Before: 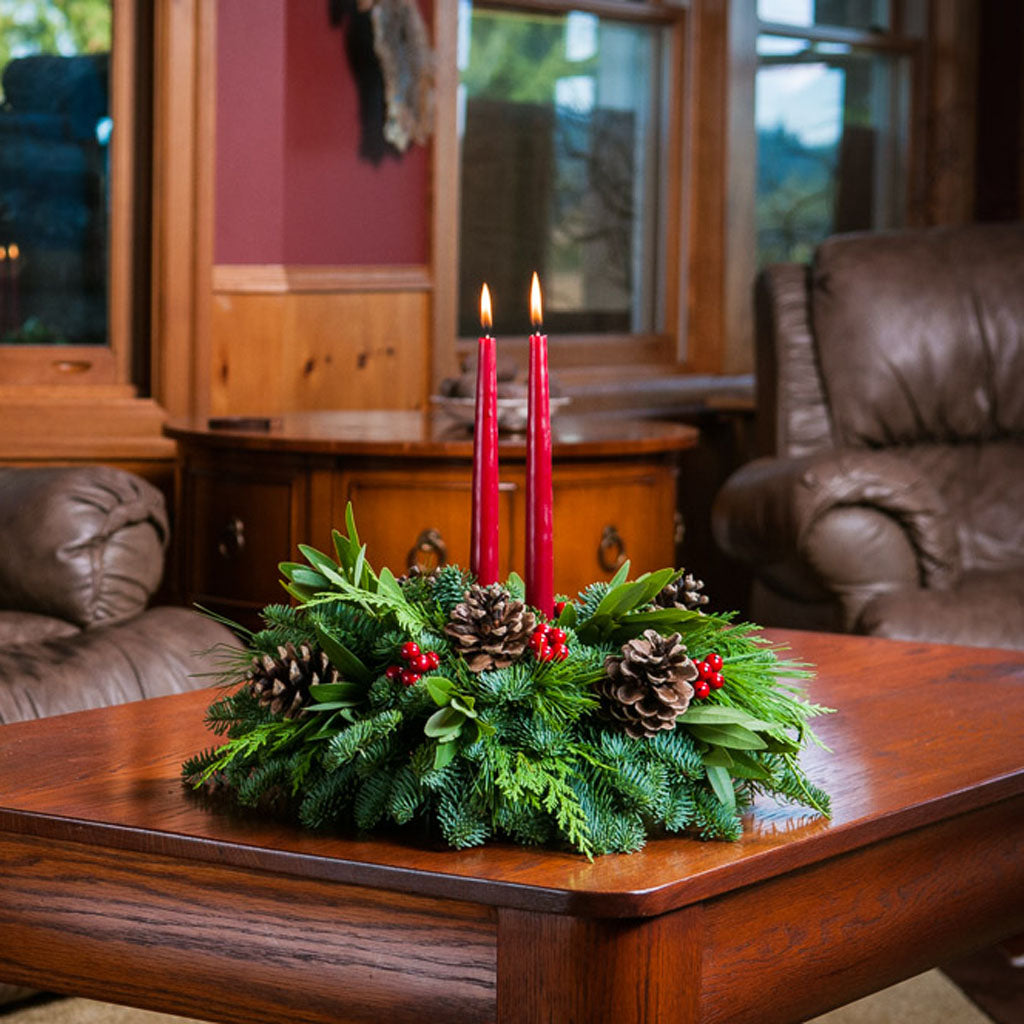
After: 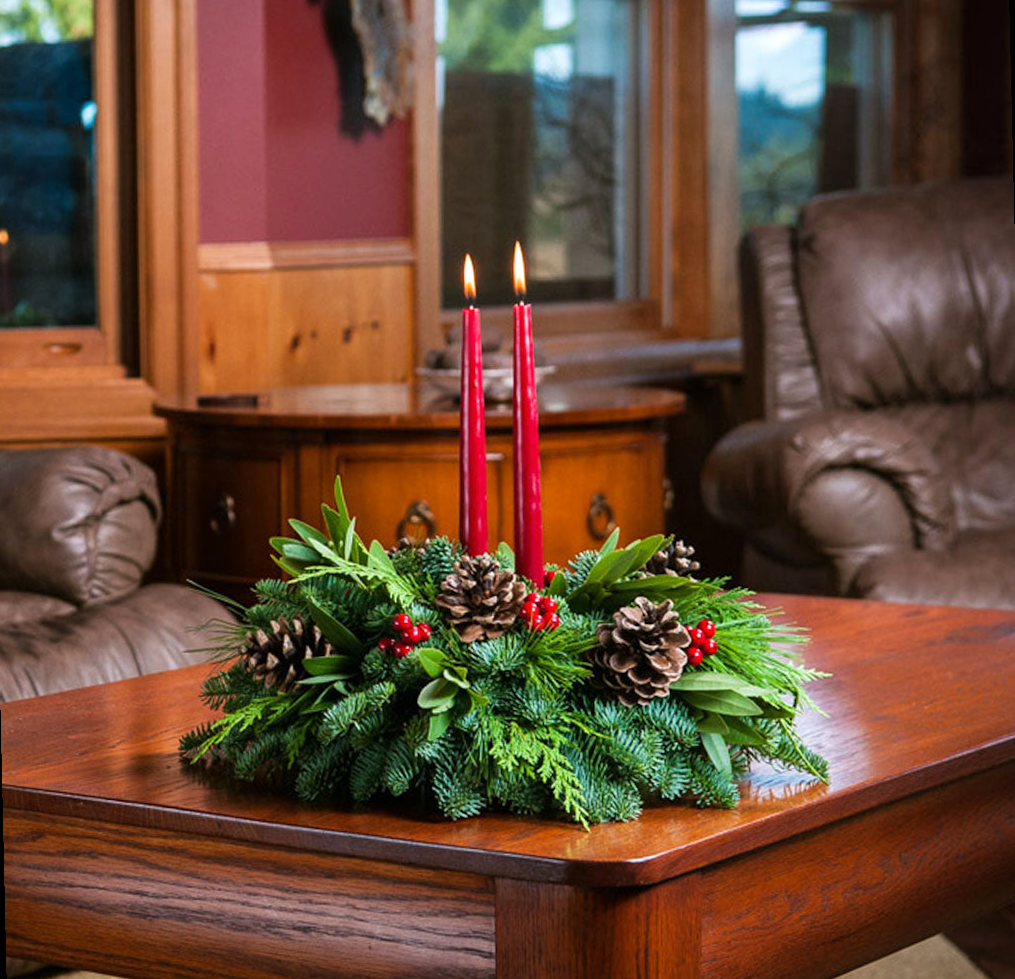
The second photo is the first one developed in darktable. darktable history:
rotate and perspective: rotation -1.32°, lens shift (horizontal) -0.031, crop left 0.015, crop right 0.985, crop top 0.047, crop bottom 0.982
exposure: exposure 0.191 EV, compensate highlight preservation false
